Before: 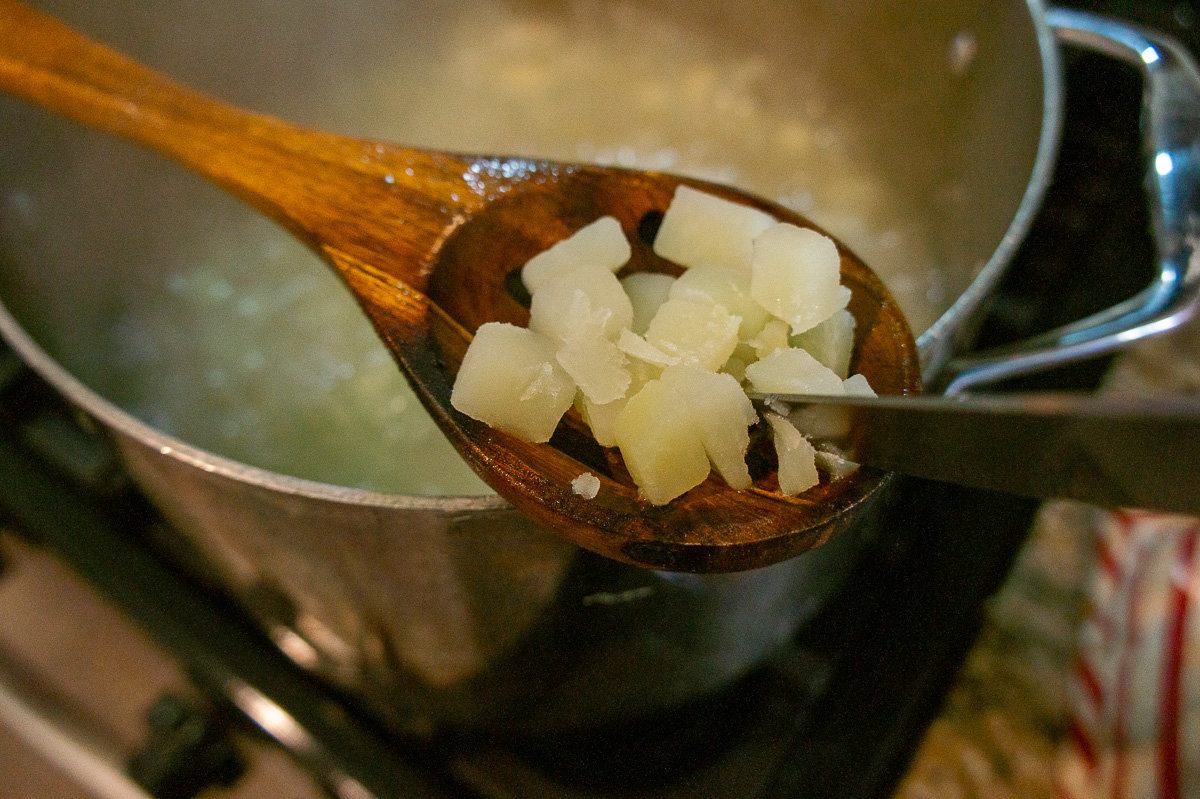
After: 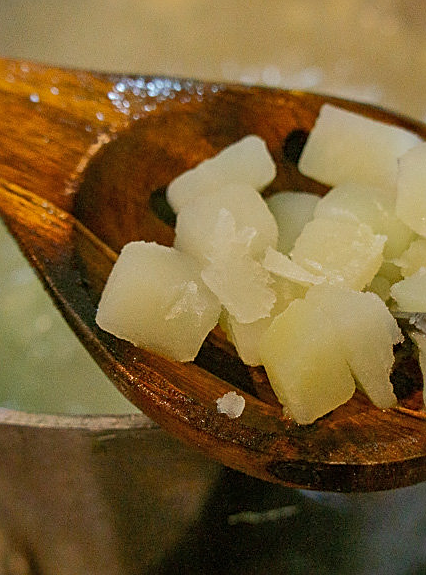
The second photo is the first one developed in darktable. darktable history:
sharpen: on, module defaults
crop and rotate: left 29.598%, top 10.222%, right 34.865%, bottom 17.791%
shadows and highlights: shadows 29.94
